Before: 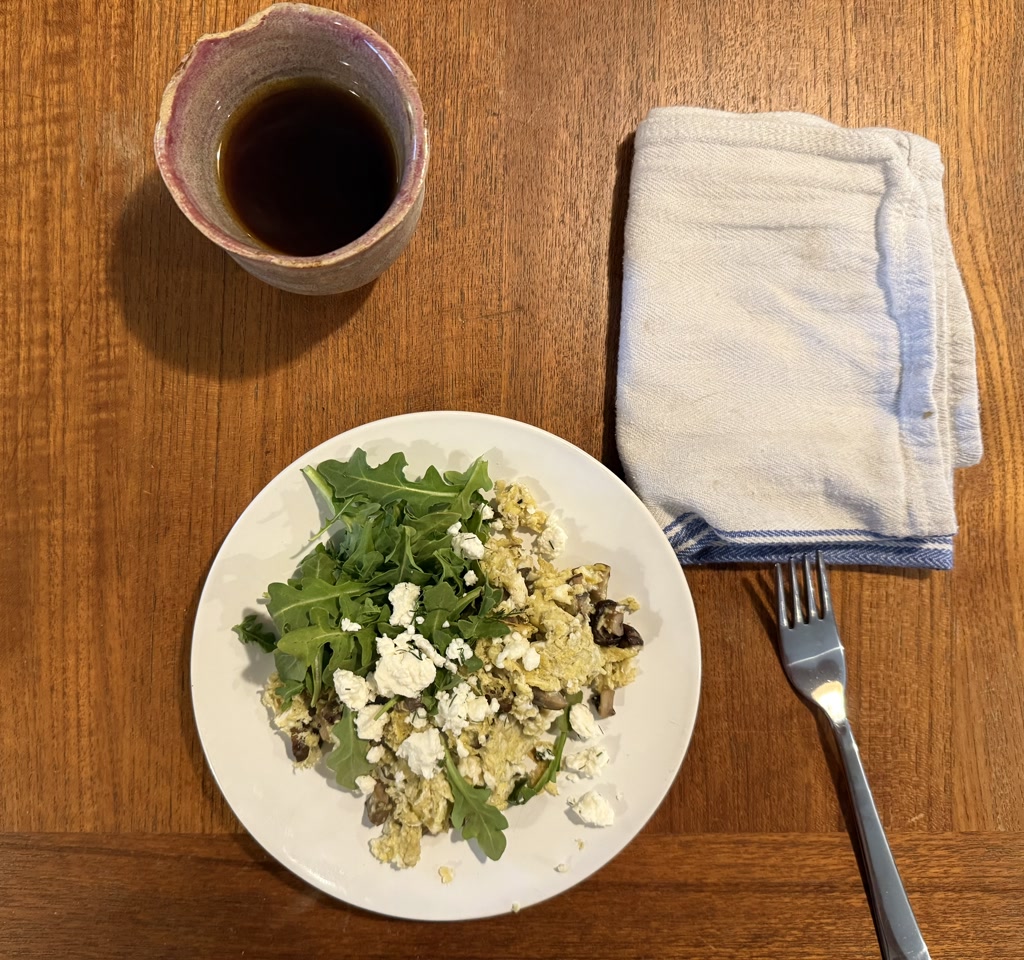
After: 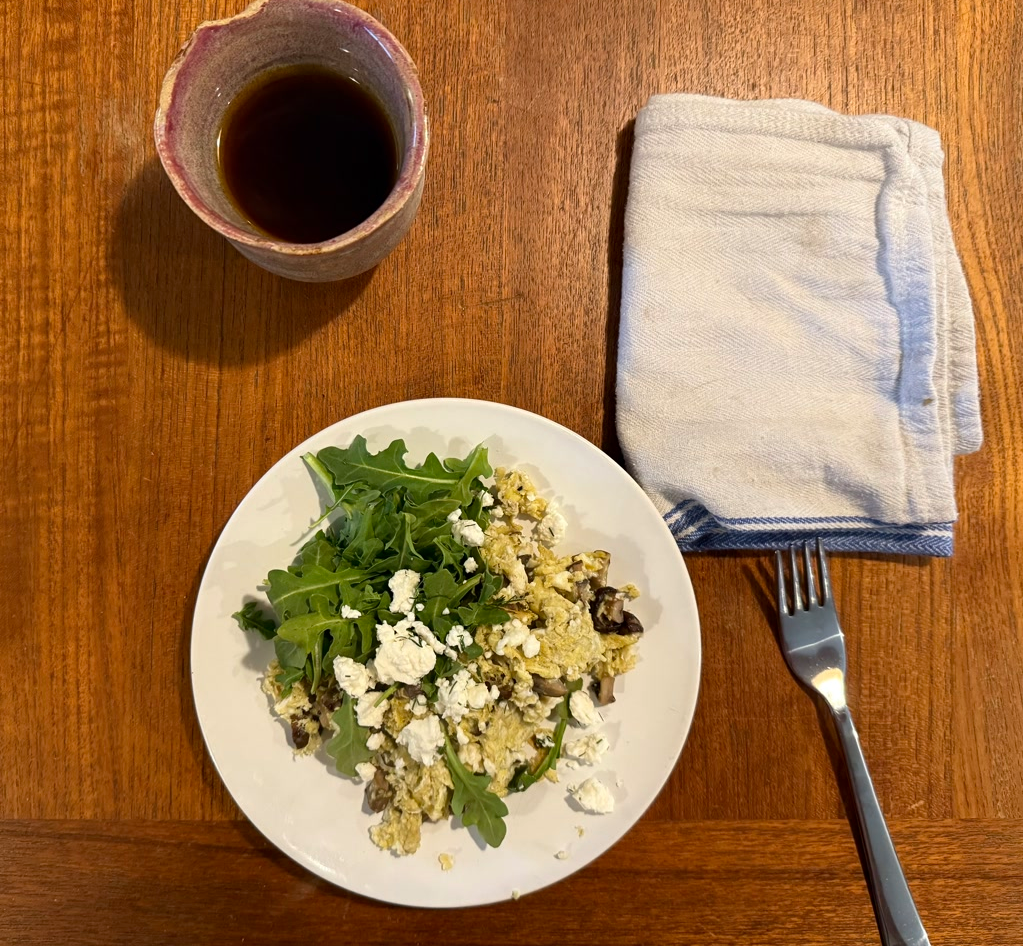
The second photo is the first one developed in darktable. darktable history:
contrast brightness saturation: contrast 0.026, brightness -0.043
crop: top 1.457%, right 0.094%
